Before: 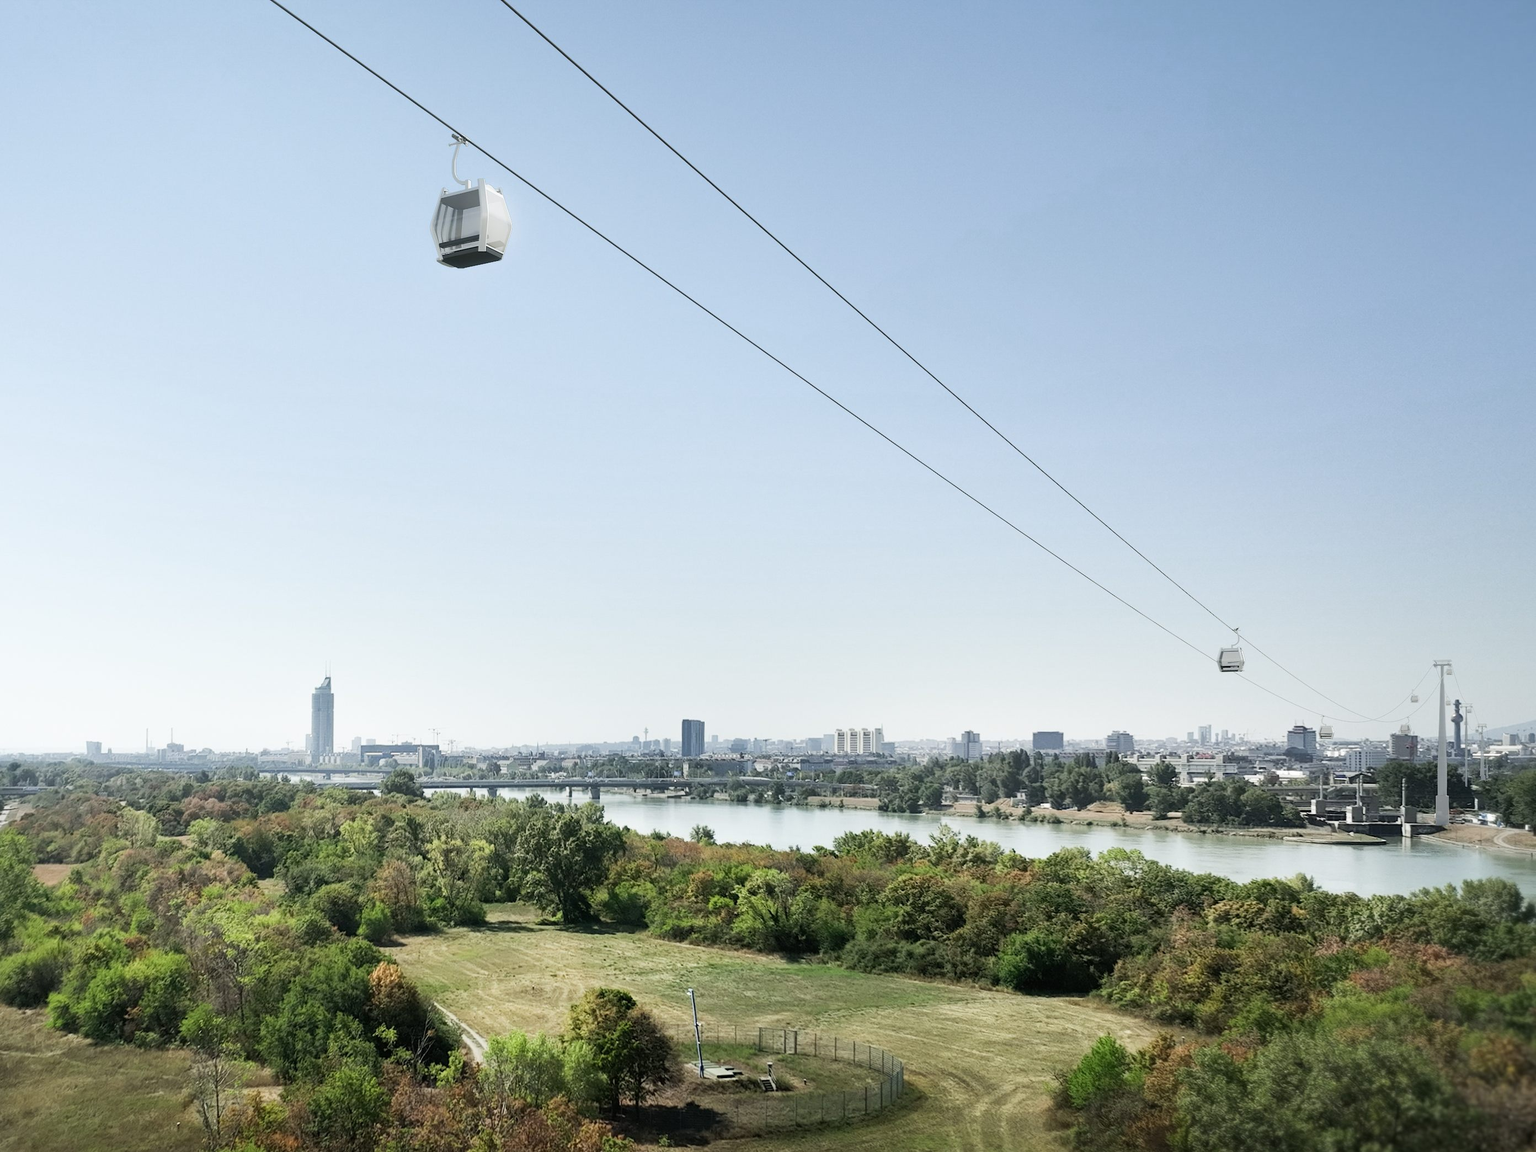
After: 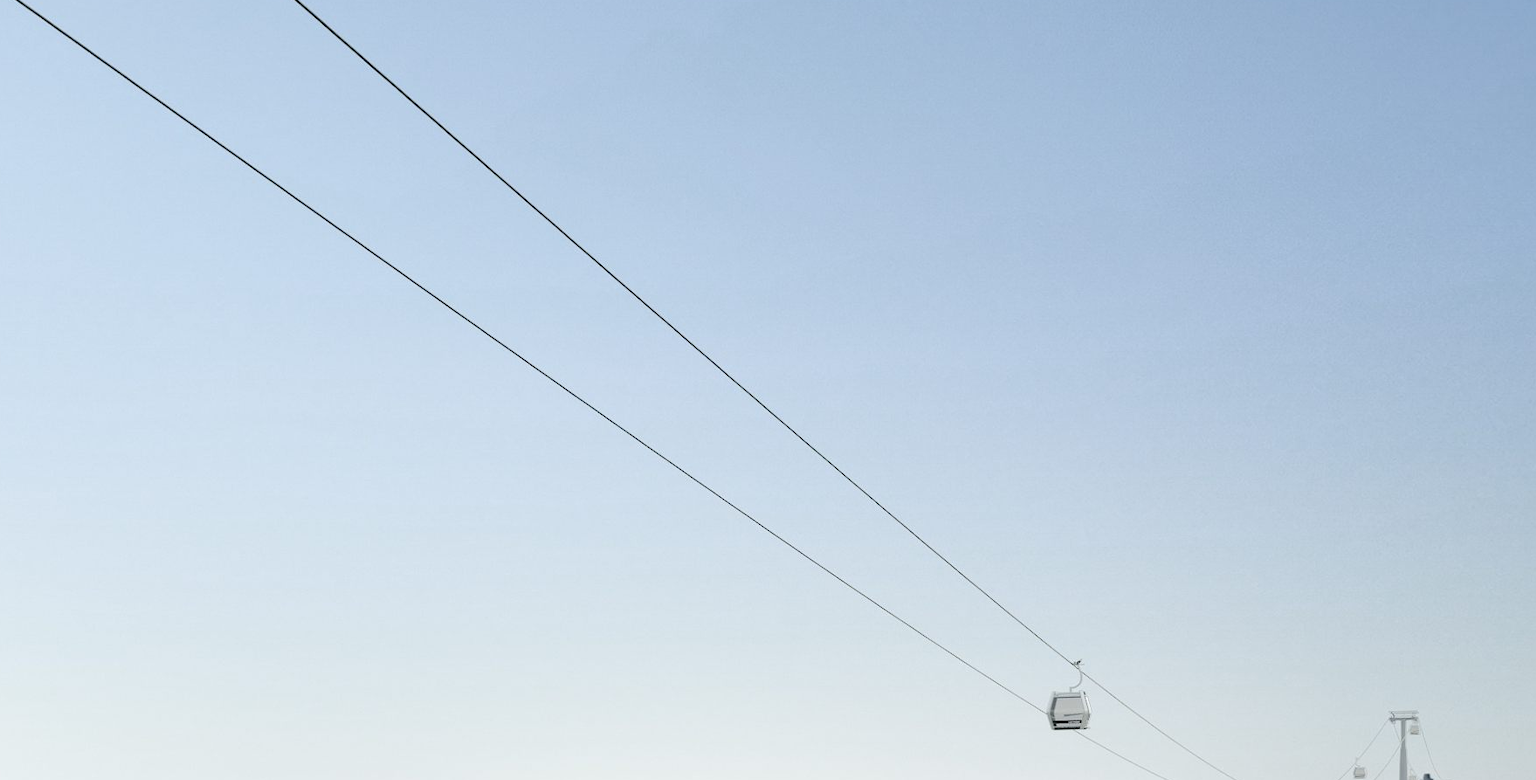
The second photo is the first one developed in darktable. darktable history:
crop: left 36.177%, top 18.302%, right 0.623%, bottom 38.835%
exposure: compensate exposure bias true, compensate highlight preservation false
